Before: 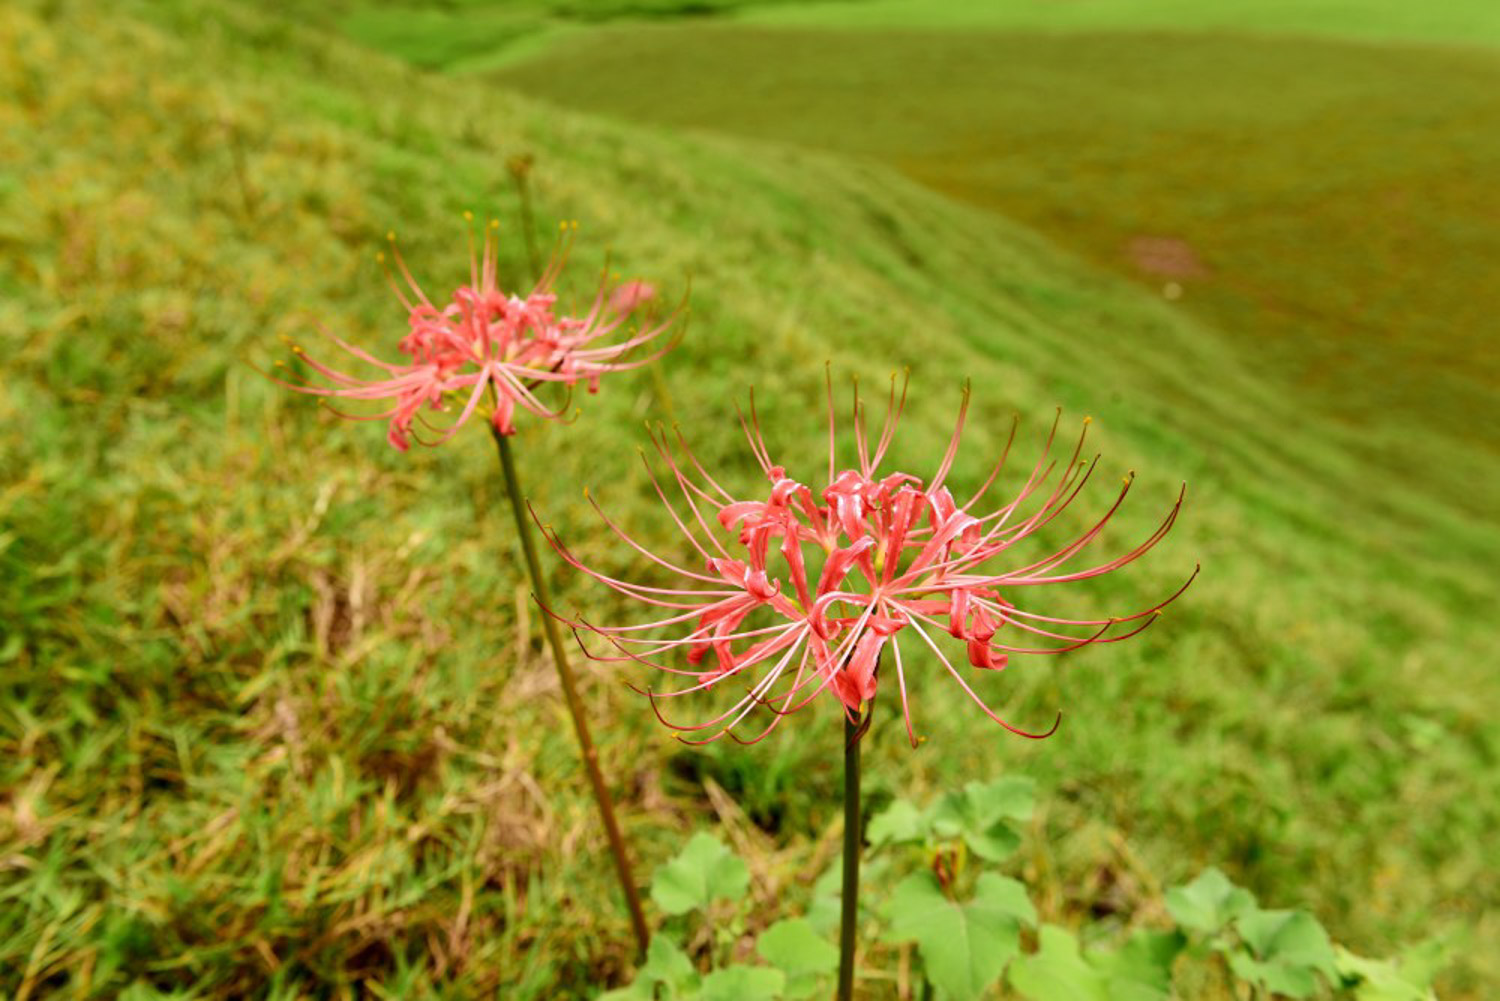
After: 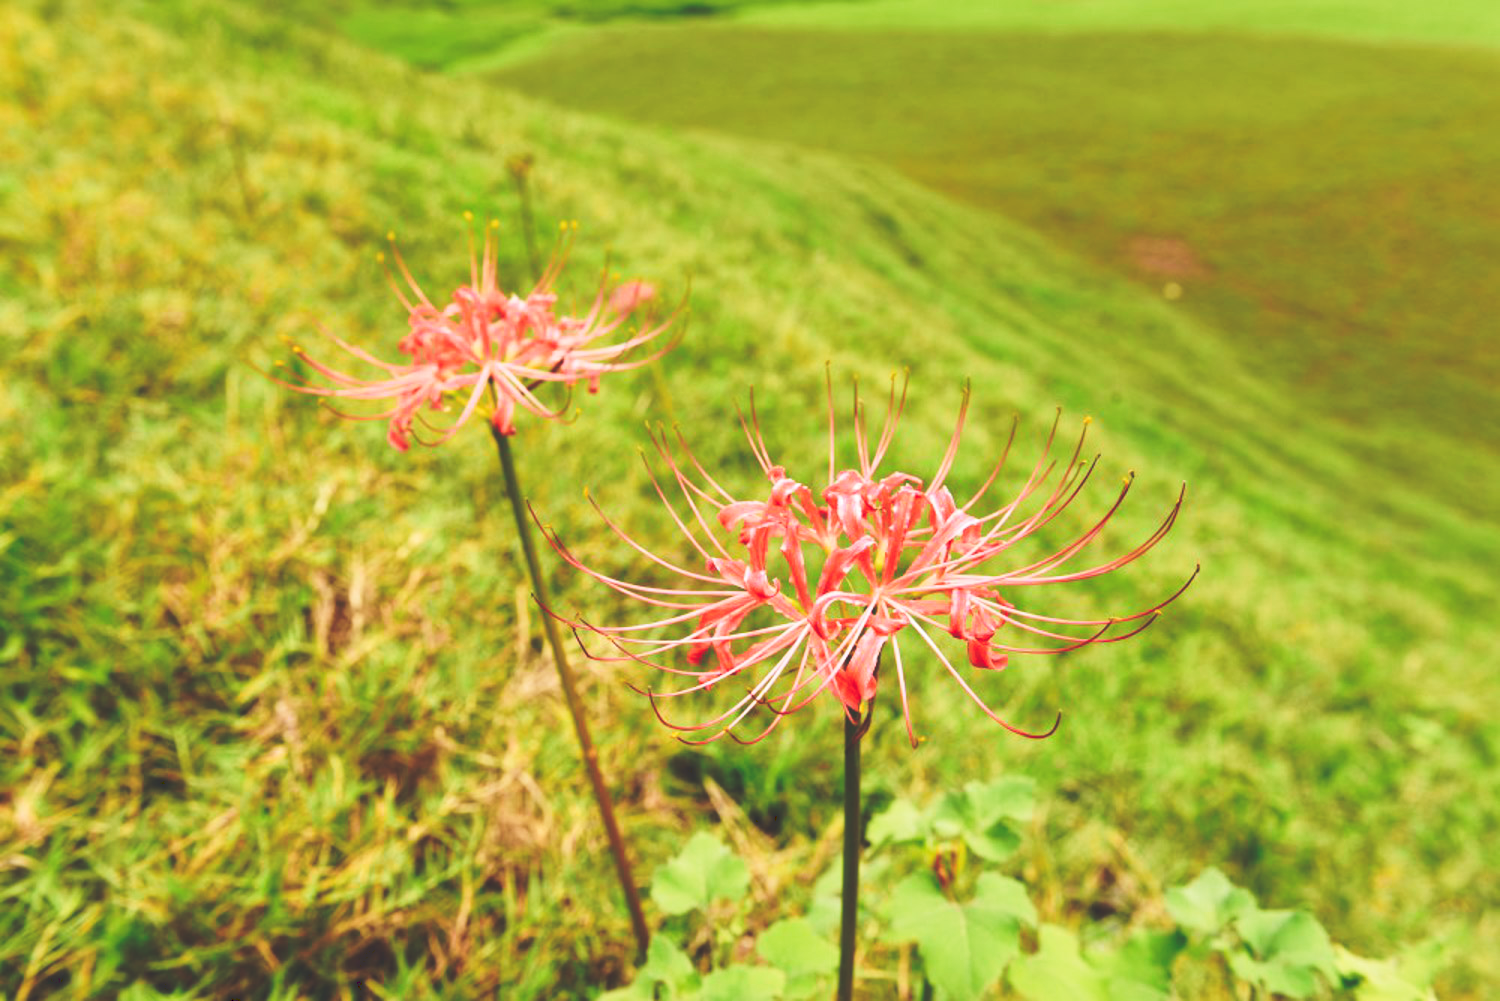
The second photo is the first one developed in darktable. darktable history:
tone curve: curves: ch0 [(0, 0) (0.003, 0.203) (0.011, 0.203) (0.025, 0.21) (0.044, 0.22) (0.069, 0.231) (0.1, 0.243) (0.136, 0.255) (0.177, 0.277) (0.224, 0.305) (0.277, 0.346) (0.335, 0.412) (0.399, 0.492) (0.468, 0.571) (0.543, 0.658) (0.623, 0.75) (0.709, 0.837) (0.801, 0.905) (0.898, 0.955) (1, 1)], preserve colors none
